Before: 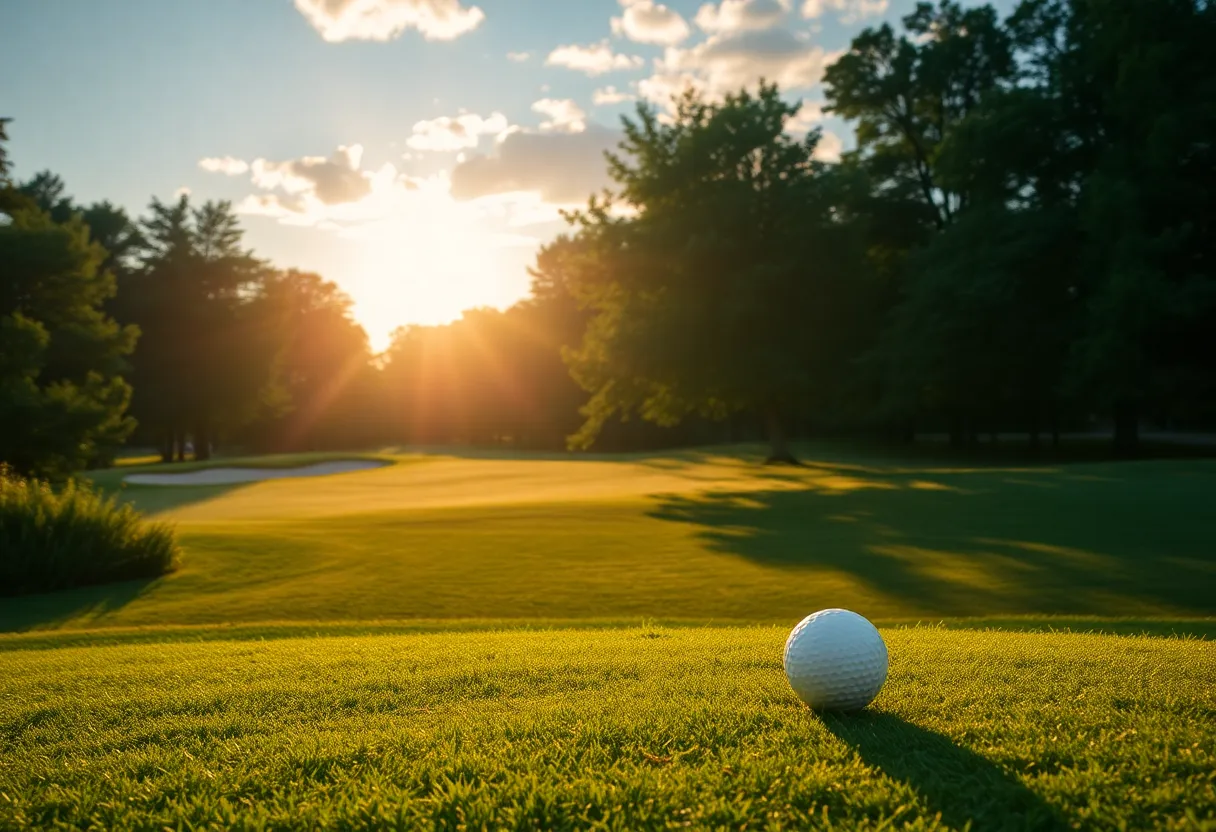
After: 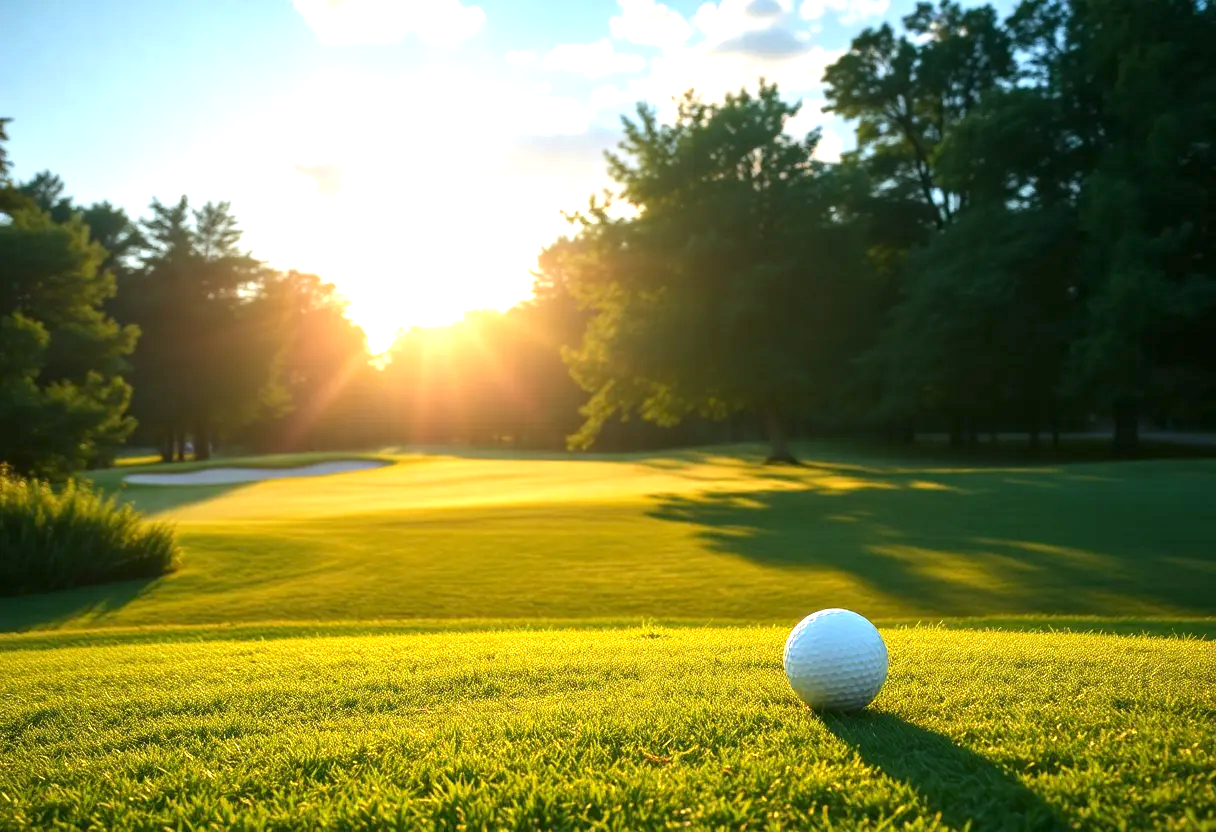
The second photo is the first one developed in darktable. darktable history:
exposure: exposure 1.089 EV, compensate highlight preservation false
white balance: red 0.924, blue 1.095
